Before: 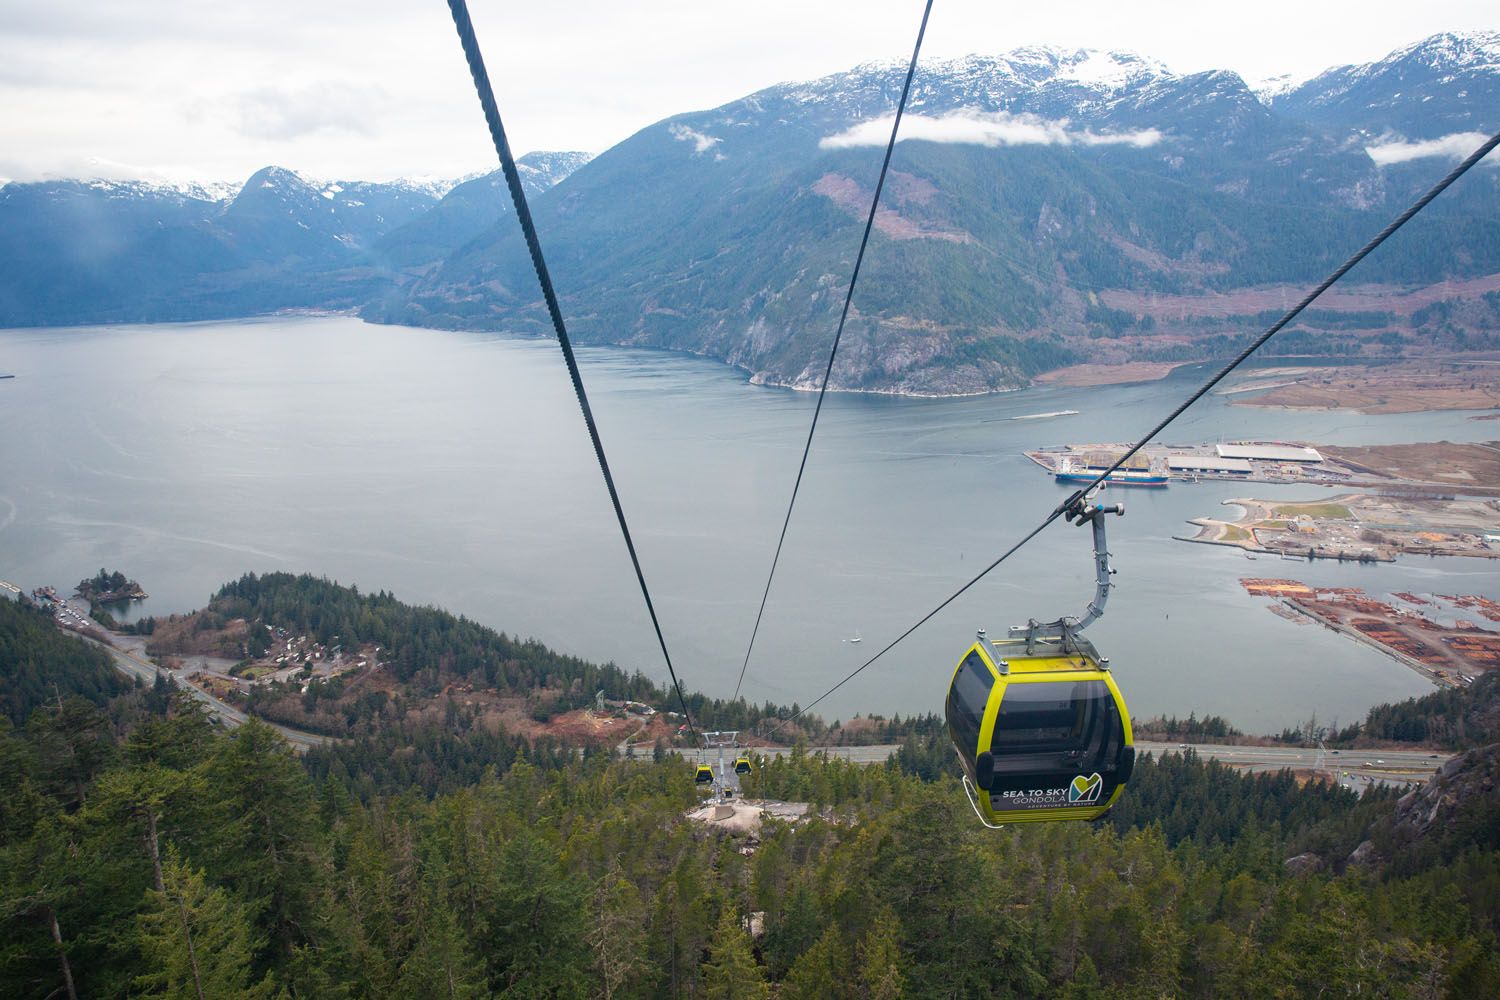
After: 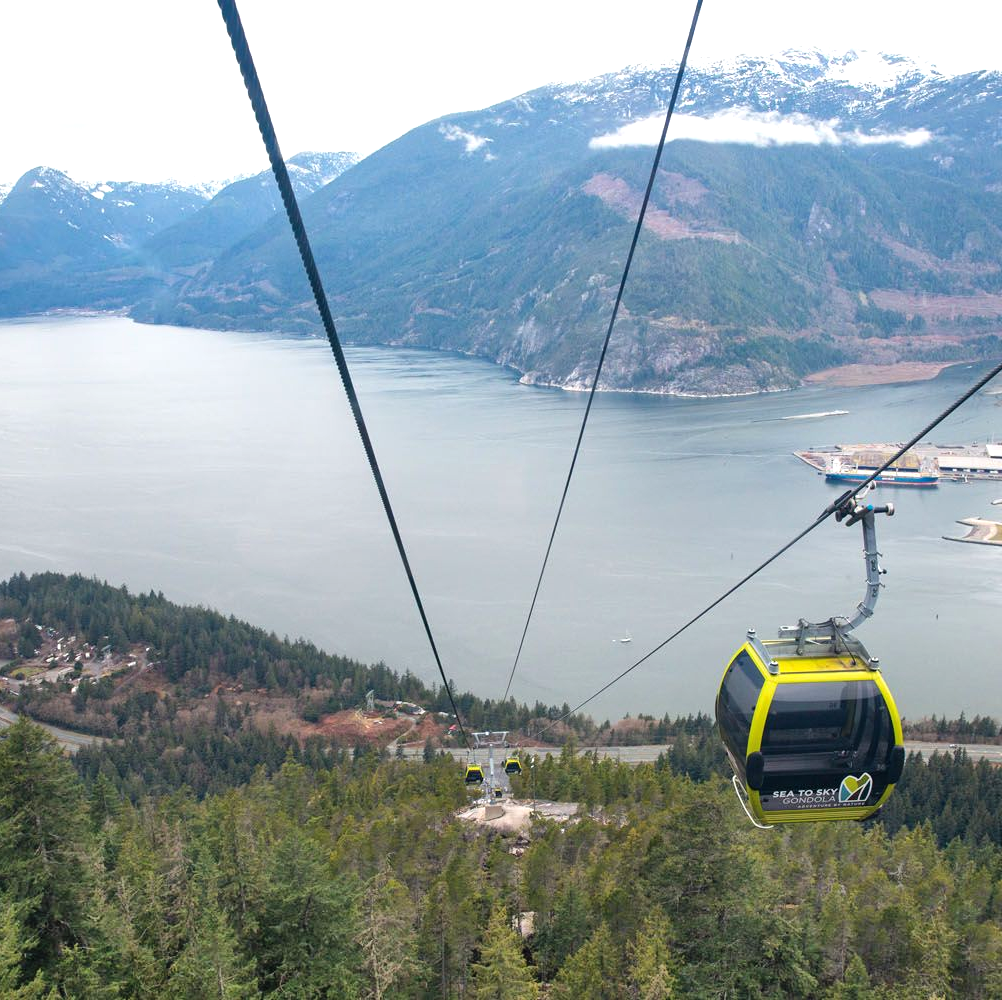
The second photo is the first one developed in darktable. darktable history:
tone equalizer: -8 EV -0.396 EV, -7 EV -0.396 EV, -6 EV -0.329 EV, -5 EV -0.185 EV, -3 EV 0.251 EV, -2 EV 0.323 EV, -1 EV 0.404 EV, +0 EV 0.405 EV
shadows and highlights: shadows 75.32, highlights -23.87, soften with gaussian
crop and rotate: left 15.345%, right 17.842%
